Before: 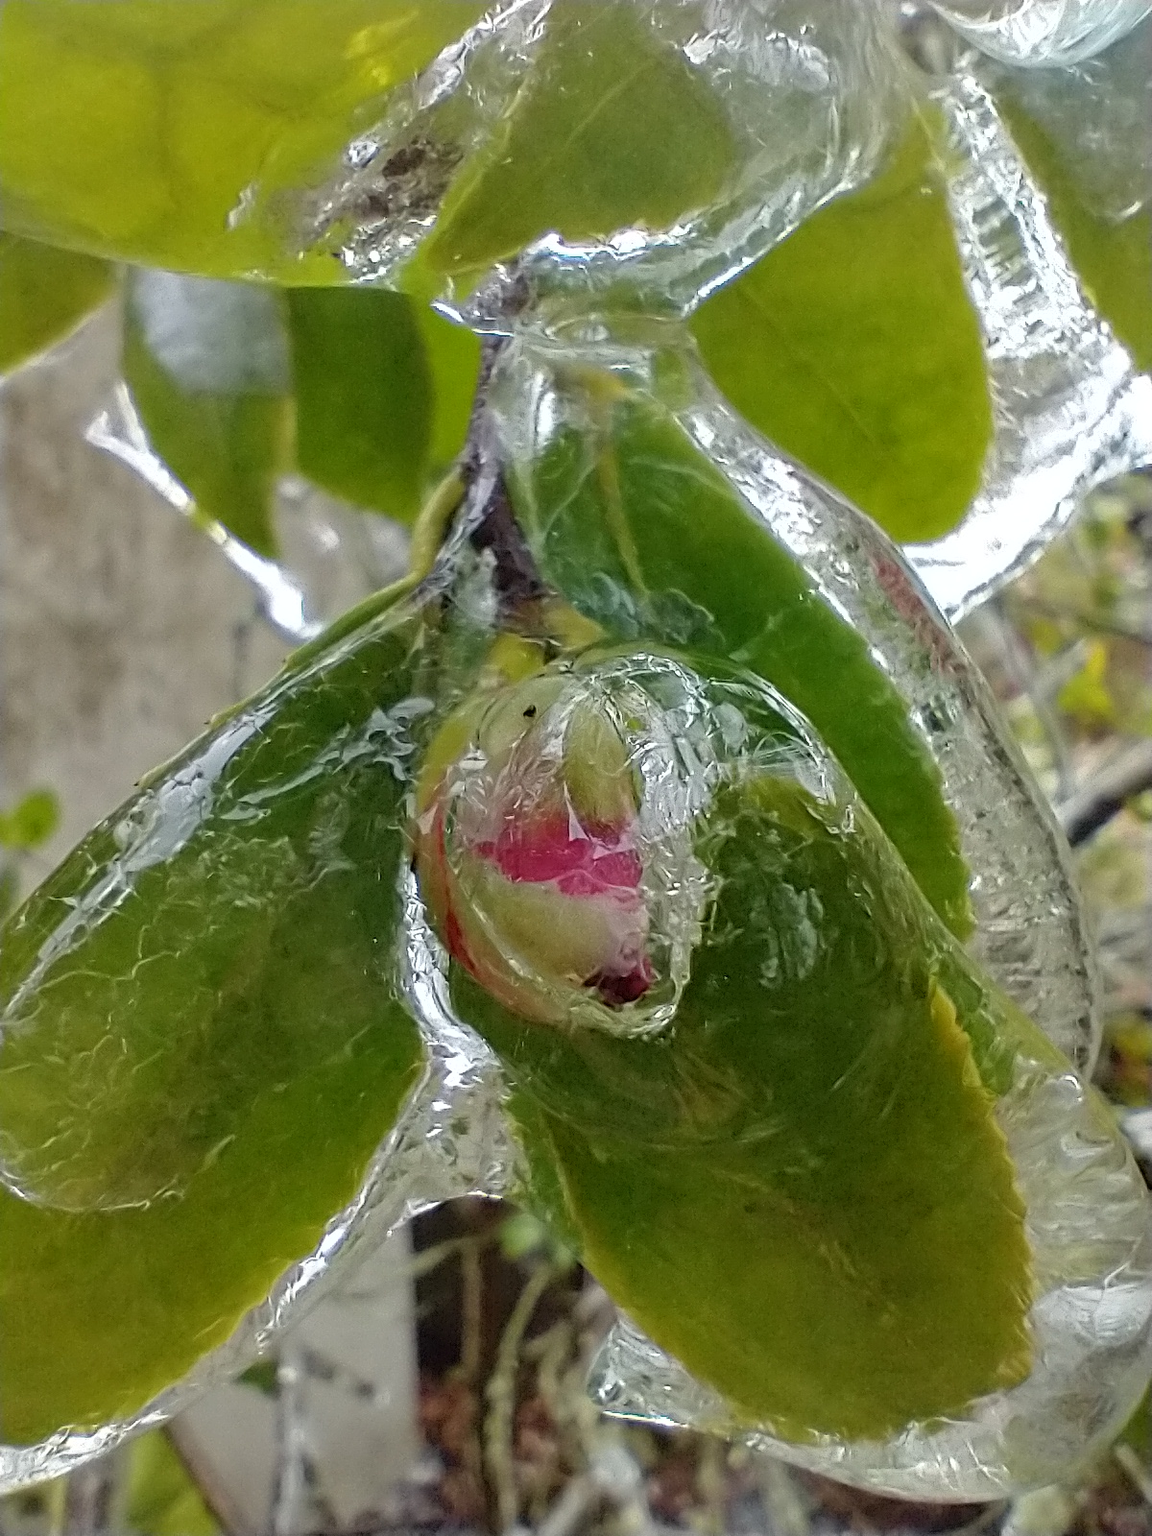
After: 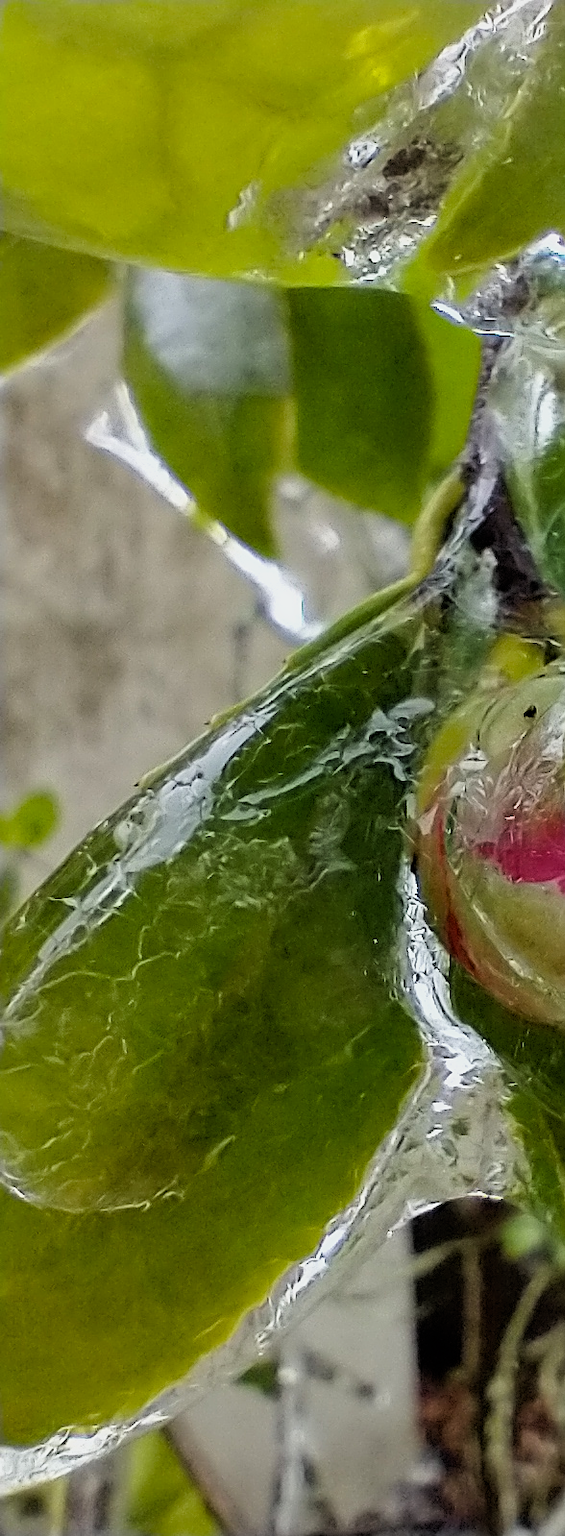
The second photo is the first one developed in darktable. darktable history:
color balance: output saturation 110%
contrast equalizer: octaves 7, y [[0.502, 0.505, 0.512, 0.529, 0.564, 0.588], [0.5 ×6], [0.502, 0.505, 0.512, 0.529, 0.564, 0.588], [0, 0.001, 0.001, 0.004, 0.008, 0.011], [0, 0.001, 0.001, 0.004, 0.008, 0.011]], mix -1
filmic rgb: black relative exposure -16 EV, white relative exposure 6.29 EV, hardness 5.1, contrast 1.35
crop and rotate: left 0%, top 0%, right 50.845%
color correction: highlights a* -0.182, highlights b* -0.124
sharpen: on, module defaults
